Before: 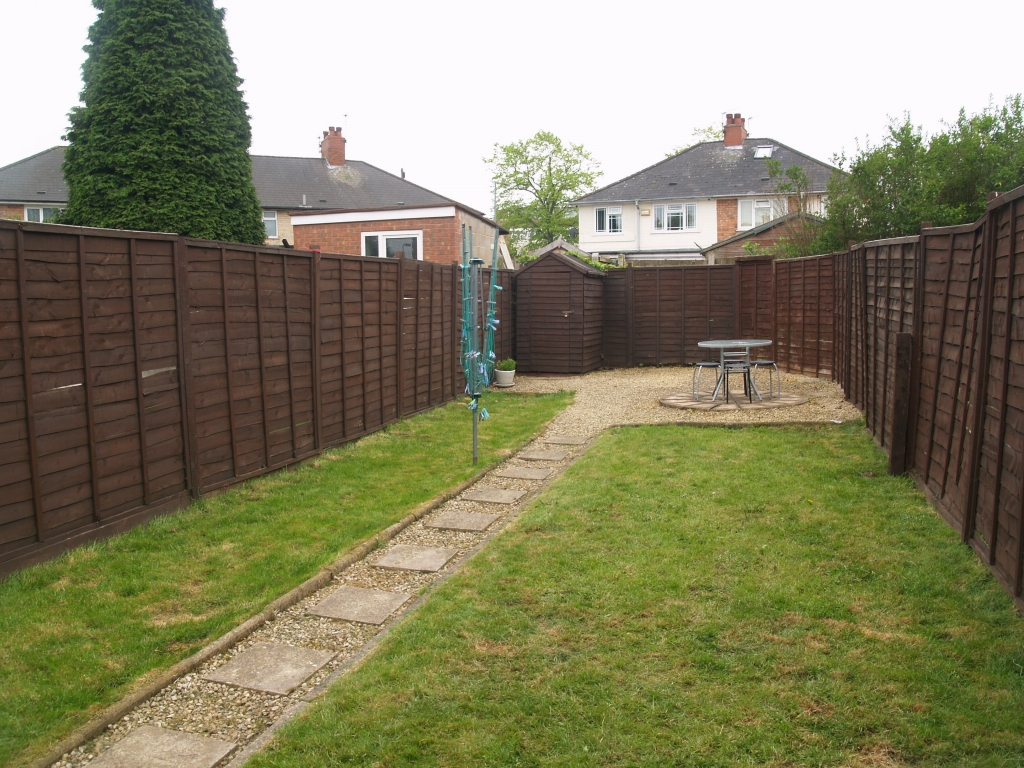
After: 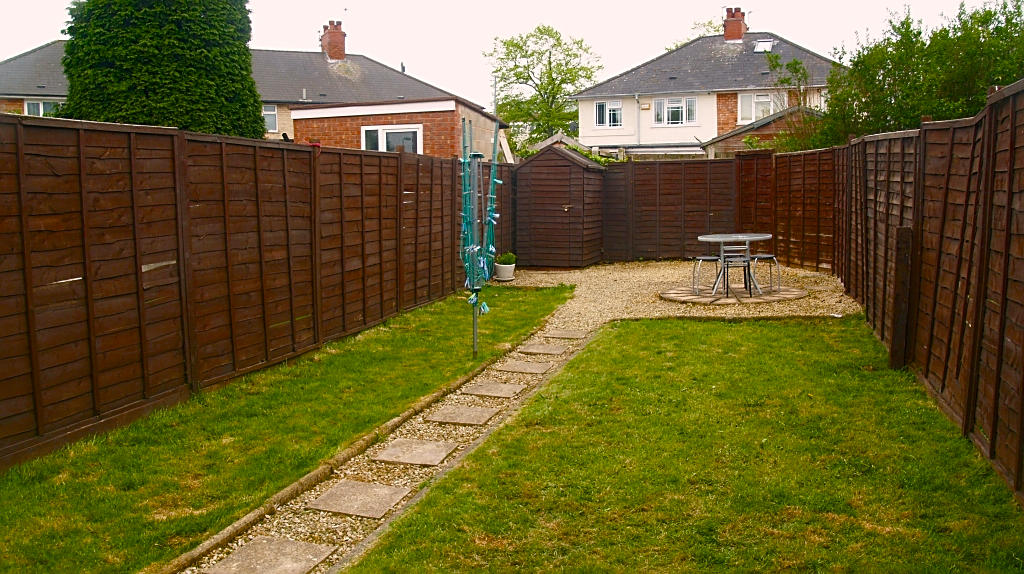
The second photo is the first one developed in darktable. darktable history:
exposure: exposure -0.054 EV, compensate highlight preservation false
crop: top 13.804%, bottom 11.433%
color balance rgb: highlights gain › chroma 1.575%, highlights gain › hue 55.23°, perceptual saturation grading › global saturation 34.917%, perceptual saturation grading › highlights -29.945%, perceptual saturation grading › shadows 35.789%, global vibrance 16.196%, saturation formula JzAzBz (2021)
sharpen: on, module defaults
